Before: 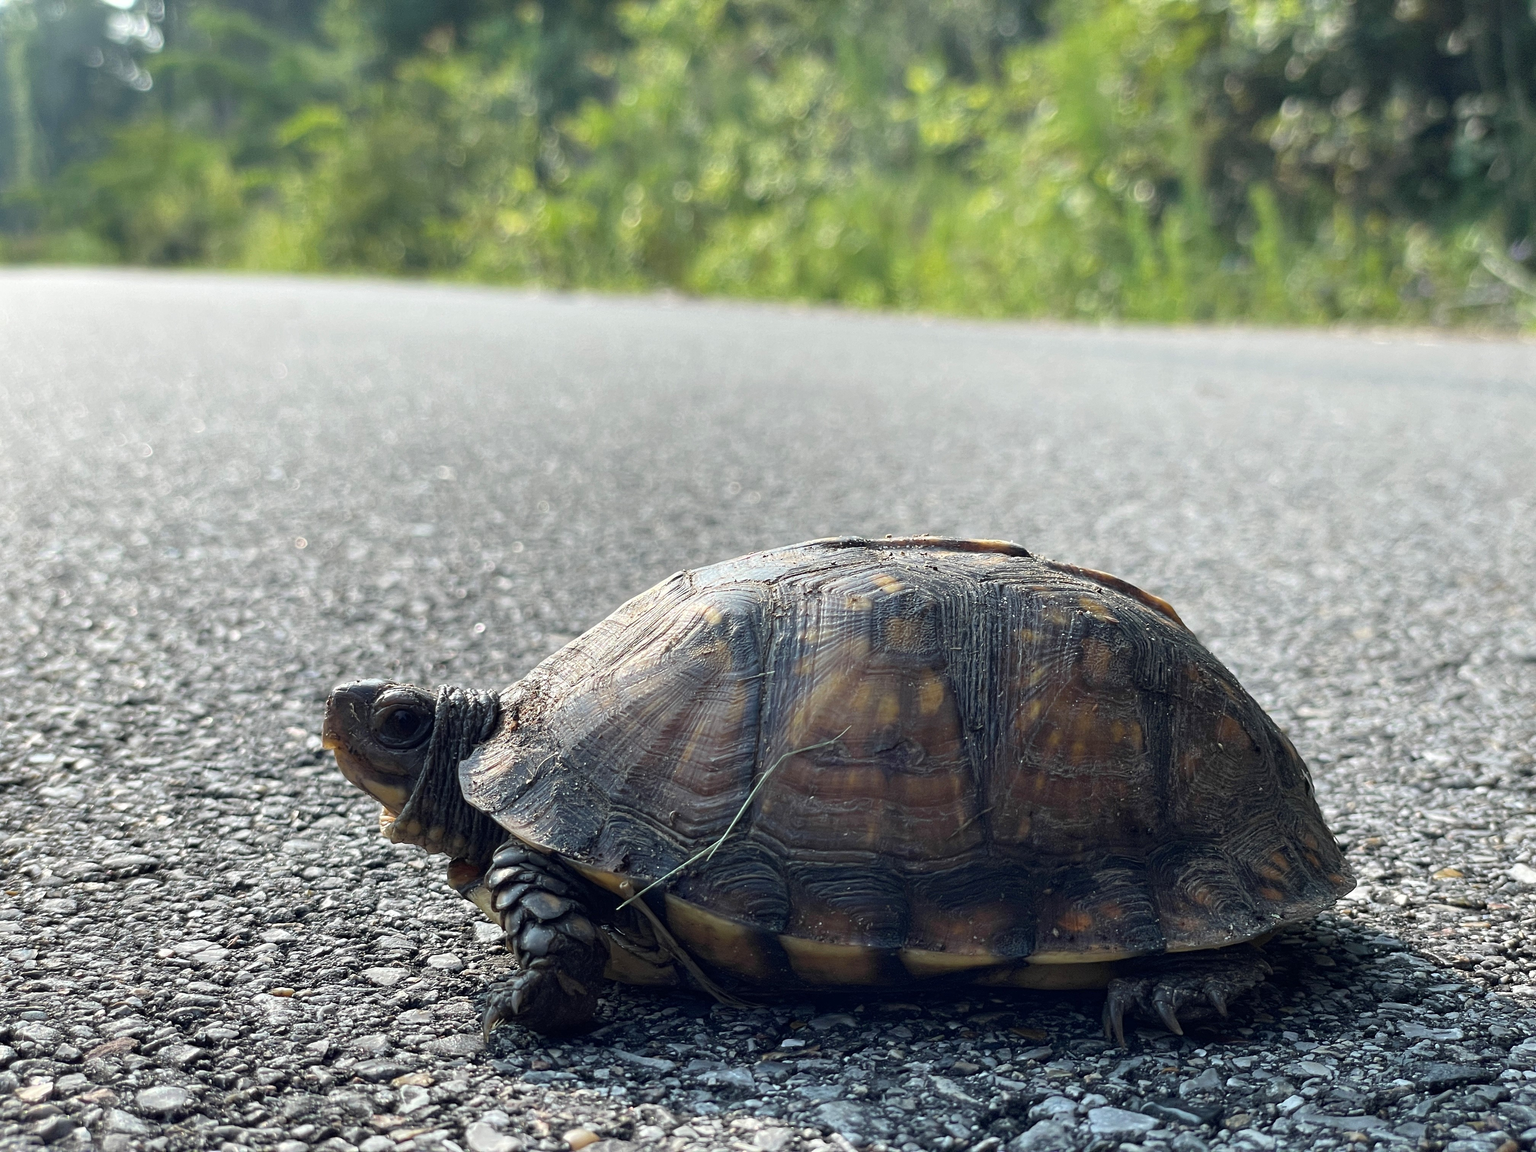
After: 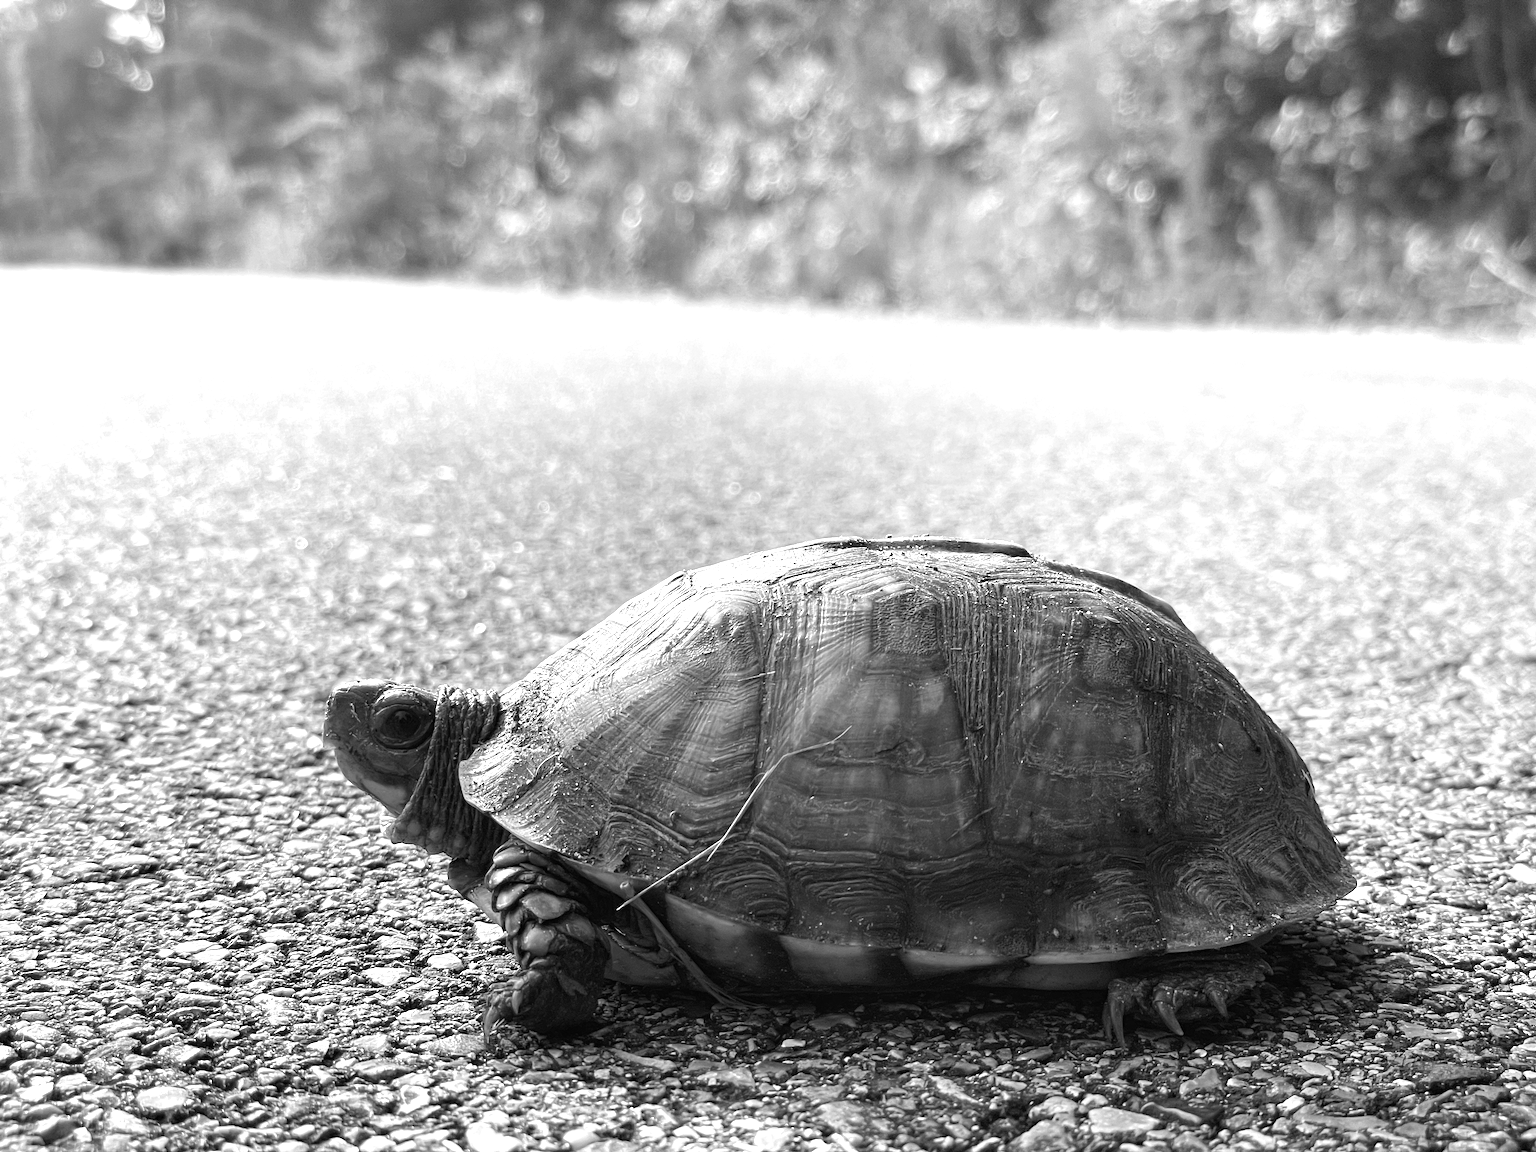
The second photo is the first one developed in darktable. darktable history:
exposure: black level correction 0, exposure 0.7 EV, compensate exposure bias true, compensate highlight preservation false
monochrome: a 2.21, b -1.33, size 2.2
